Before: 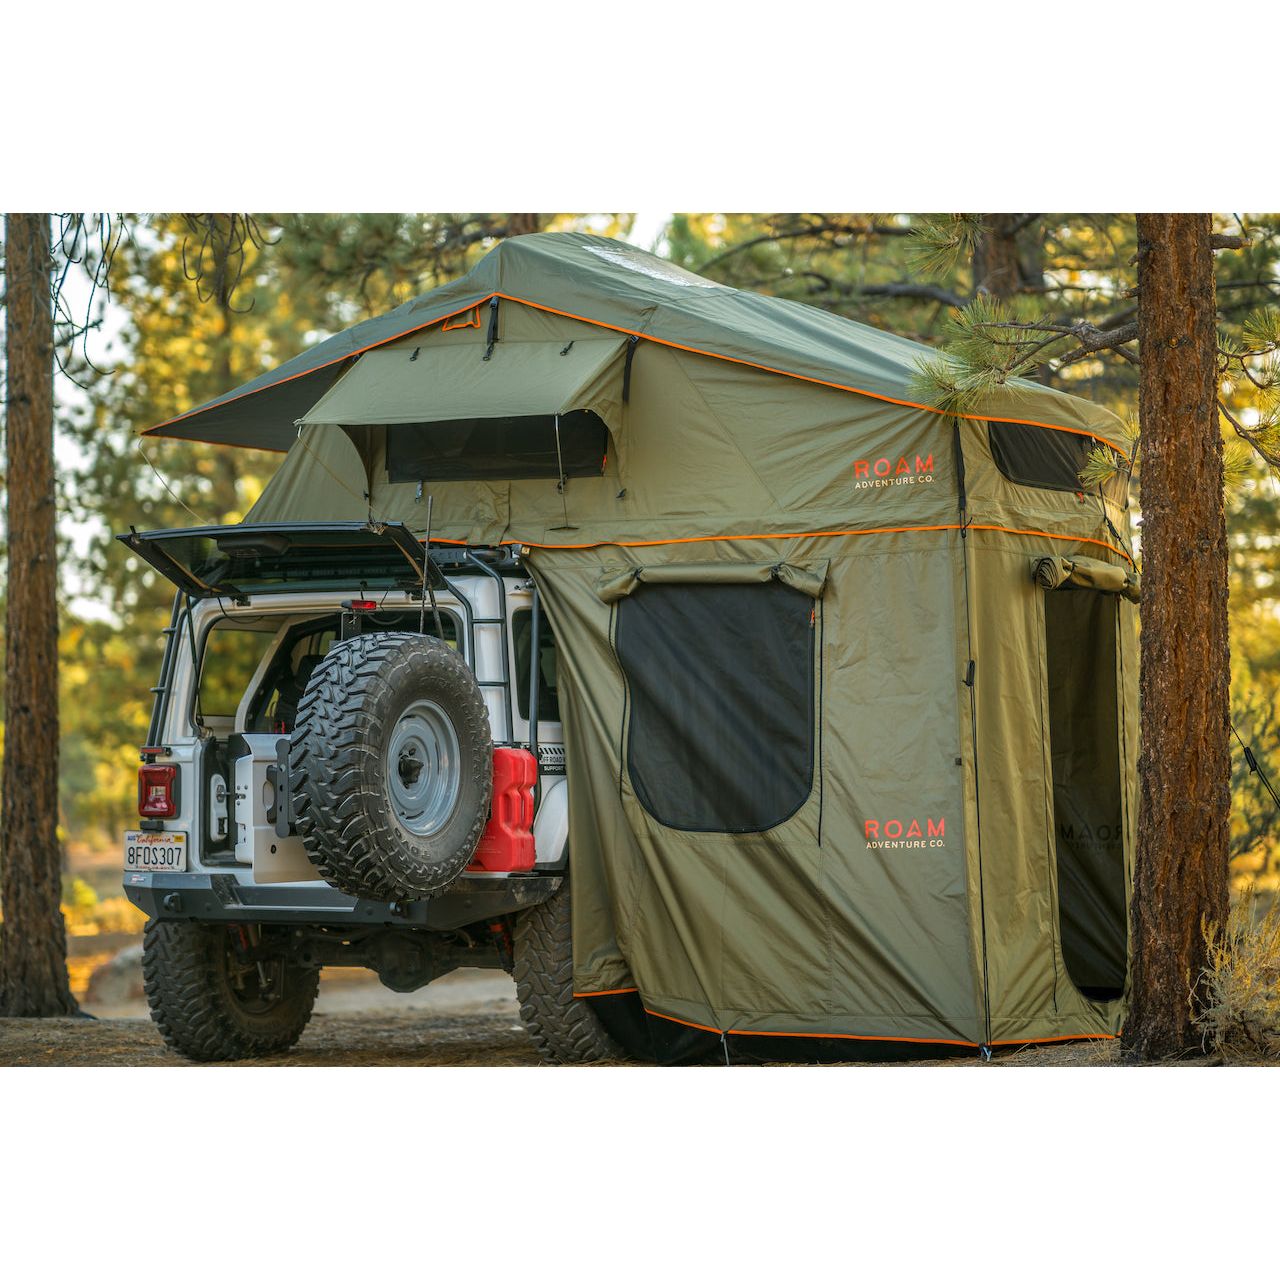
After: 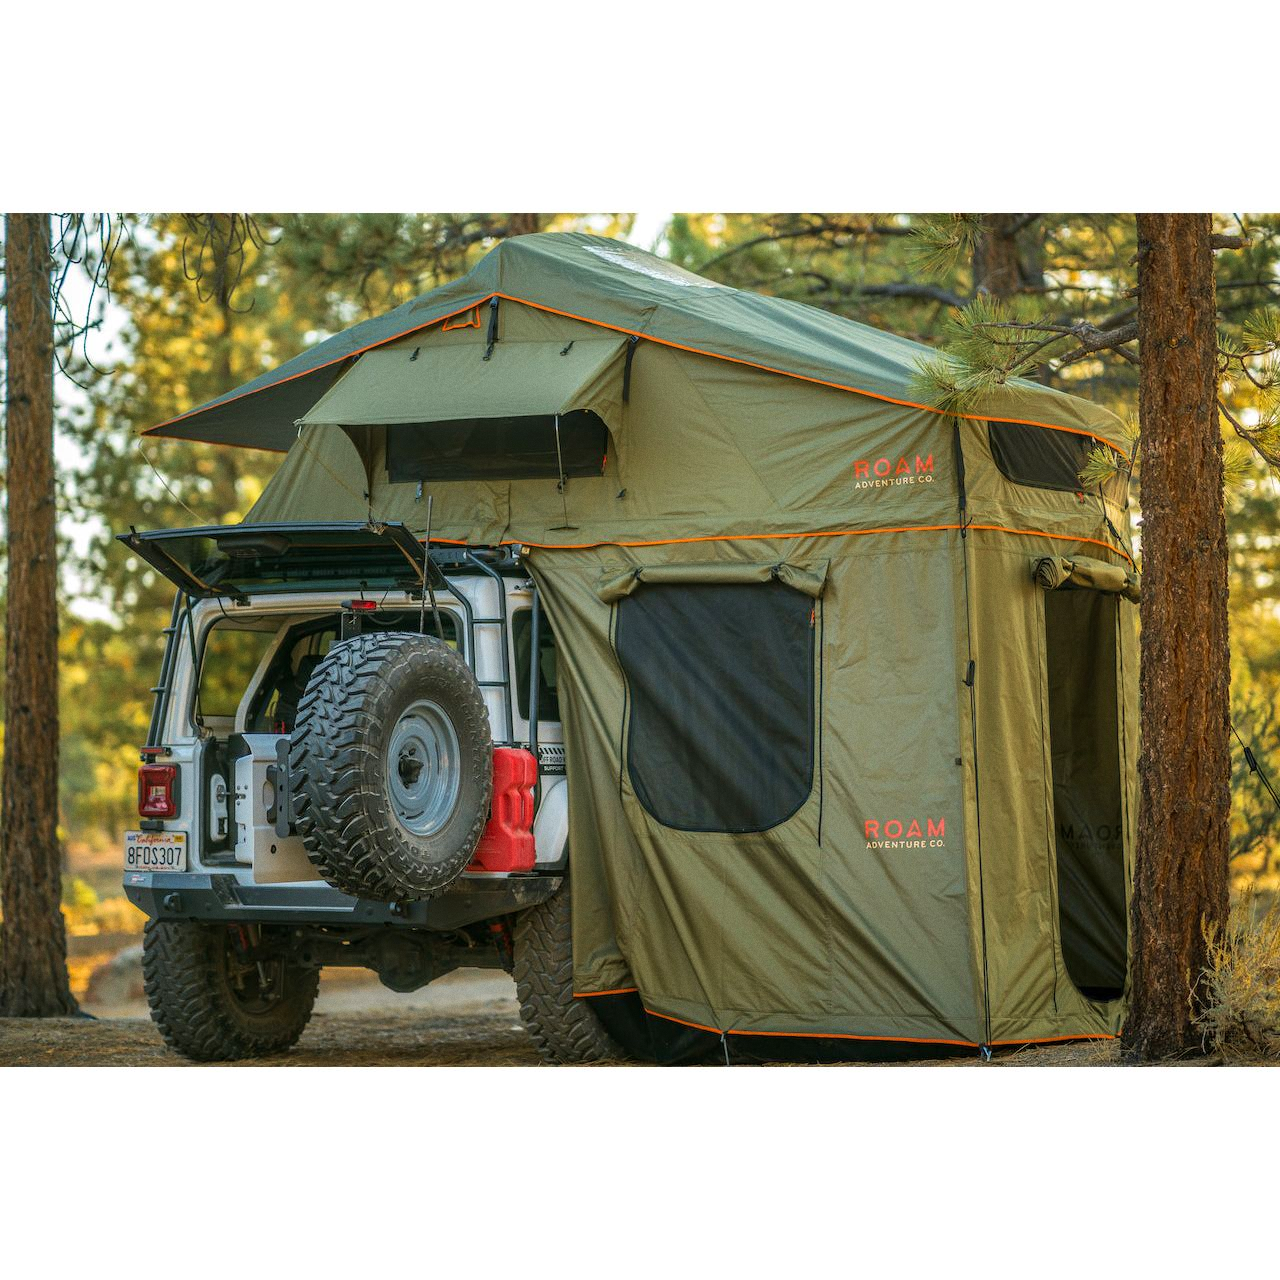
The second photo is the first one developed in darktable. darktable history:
velvia: strength 21.76%
grain: coarseness 0.09 ISO, strength 16.61%
